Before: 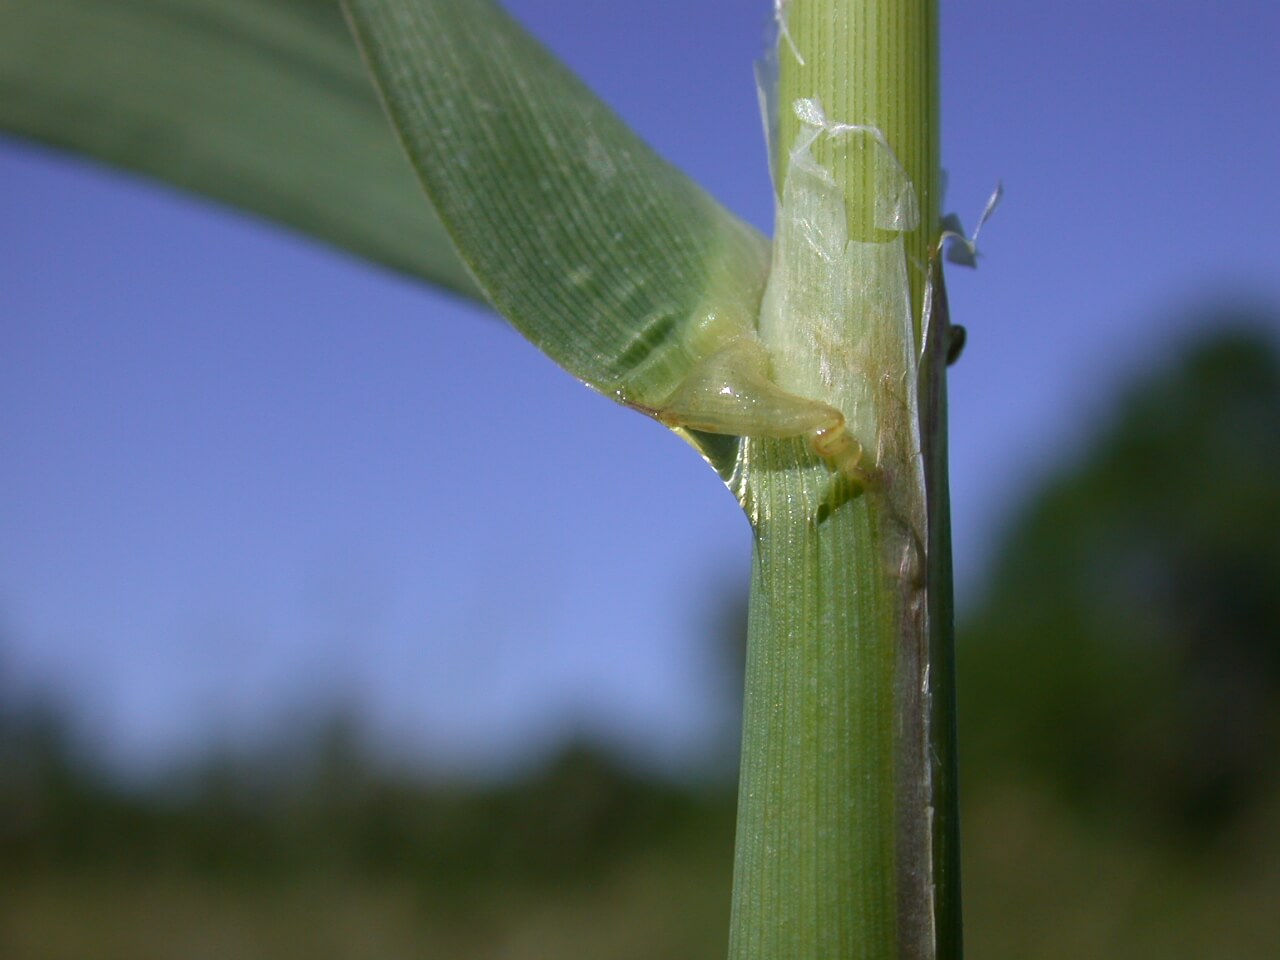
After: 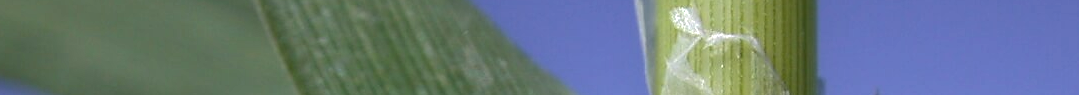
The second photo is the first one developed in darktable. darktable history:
crop and rotate: left 9.644%, top 9.491%, right 6.021%, bottom 80.509%
tone equalizer: -8 EV -0.528 EV, -7 EV -0.319 EV, -6 EV -0.083 EV, -5 EV 0.413 EV, -4 EV 0.985 EV, -3 EV 0.791 EV, -2 EV -0.01 EV, -1 EV 0.14 EV, +0 EV -0.012 EV, smoothing 1
contrast brightness saturation: saturation -0.05
local contrast: on, module defaults
sharpen: radius 1.559, amount 0.373, threshold 1.271
